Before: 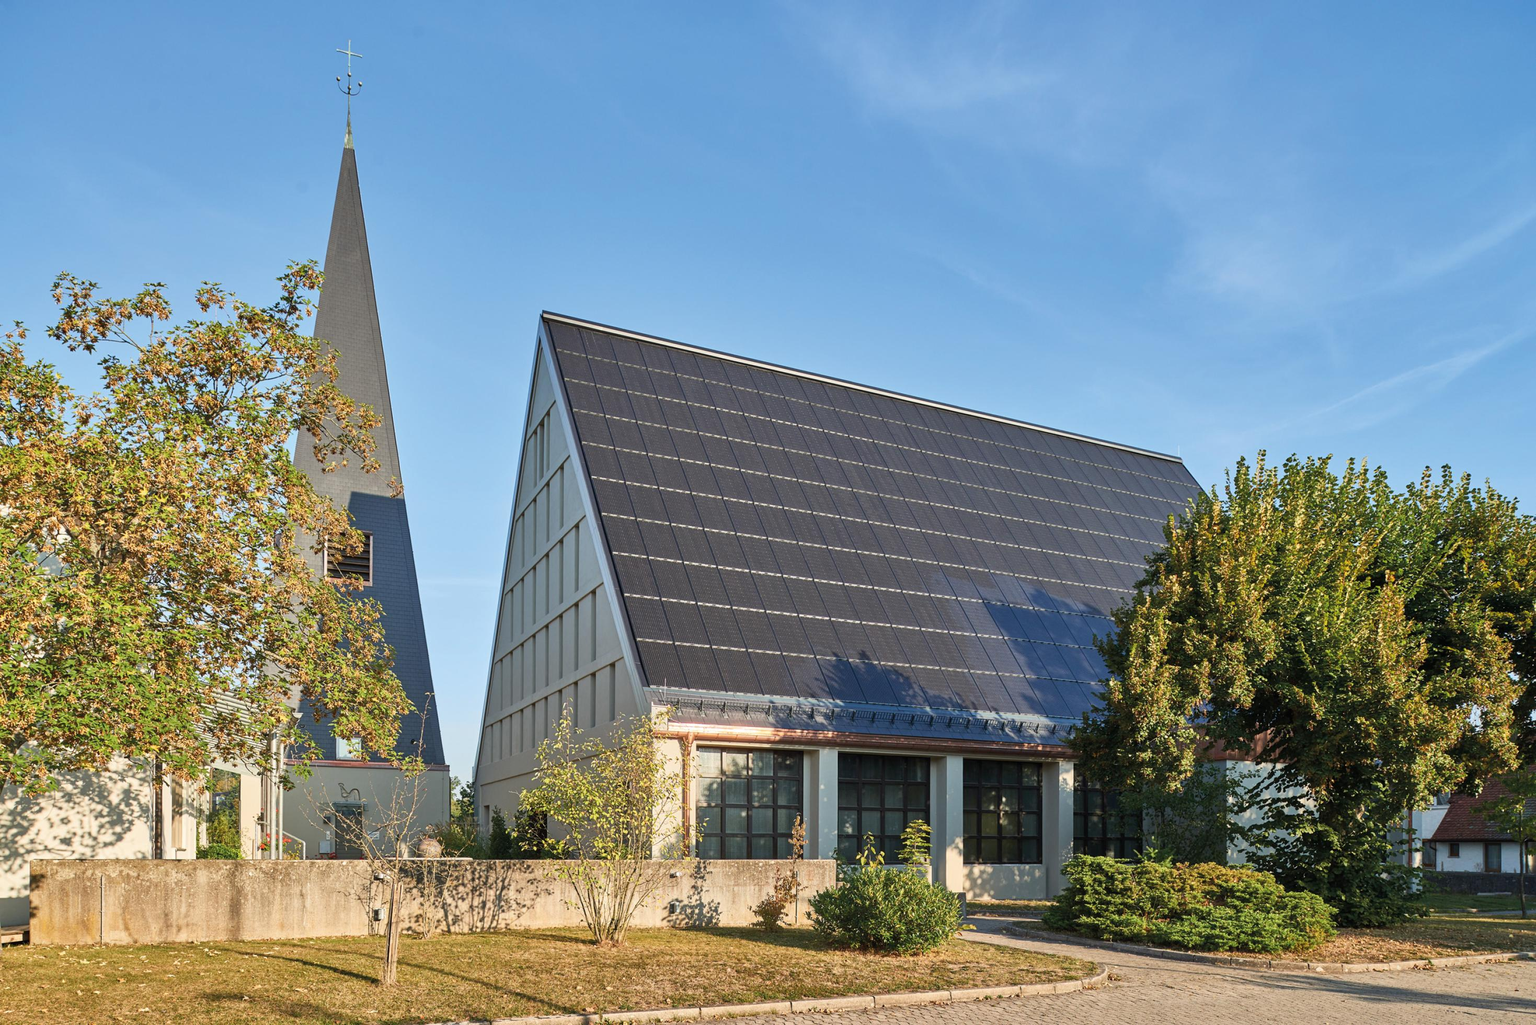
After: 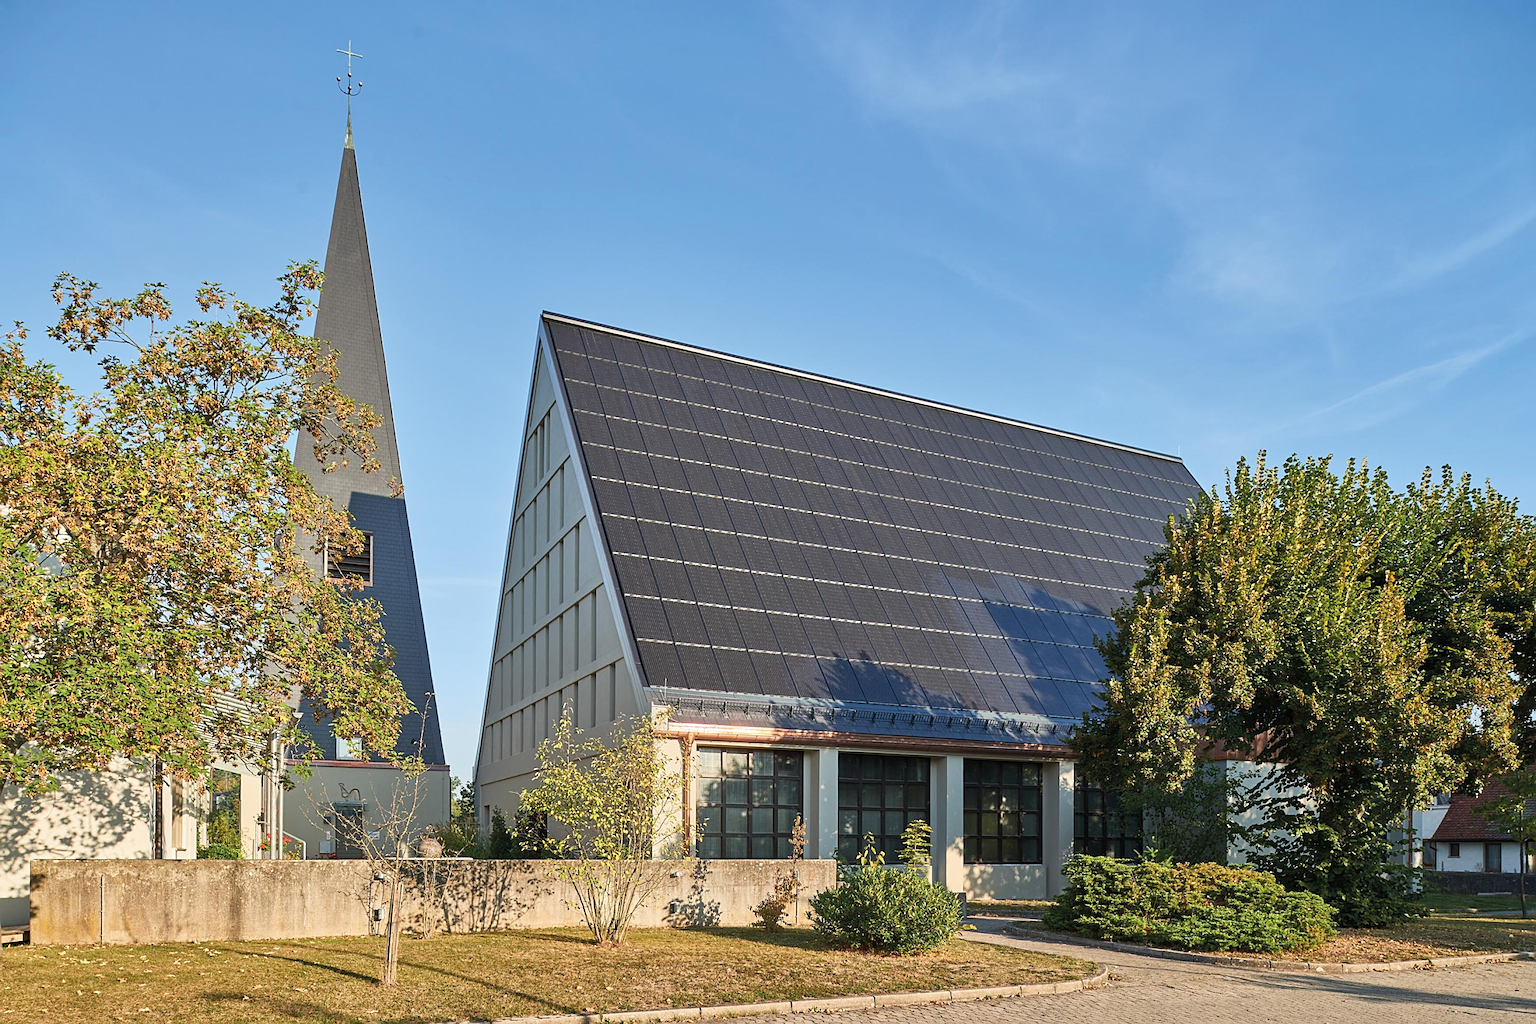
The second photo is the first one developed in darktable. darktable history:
vignetting: fall-off start 116.65%, fall-off radius 58.85%, brightness -0.37, saturation 0.007, center (-0.029, 0.232)
sharpen: on, module defaults
